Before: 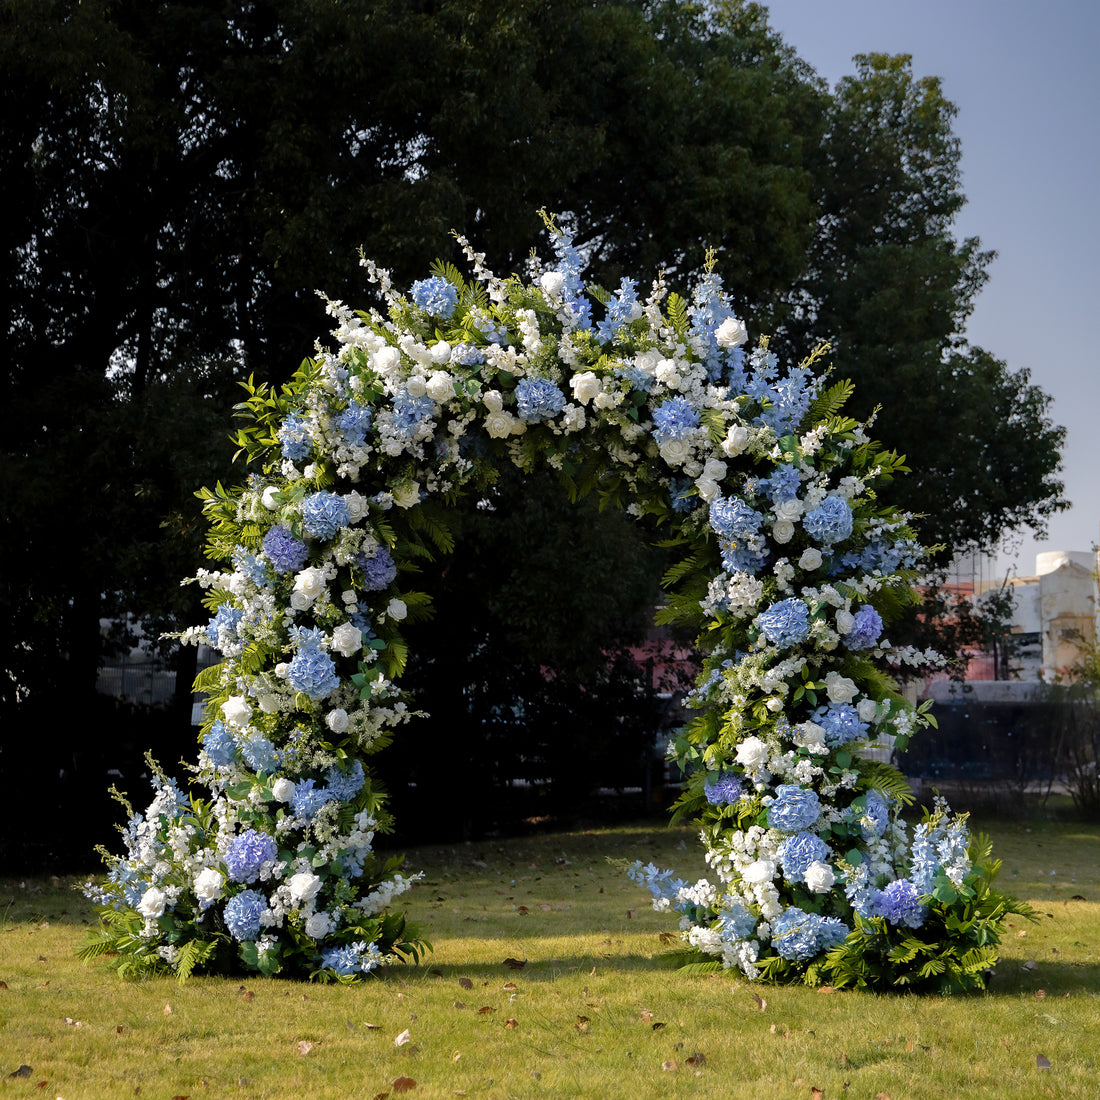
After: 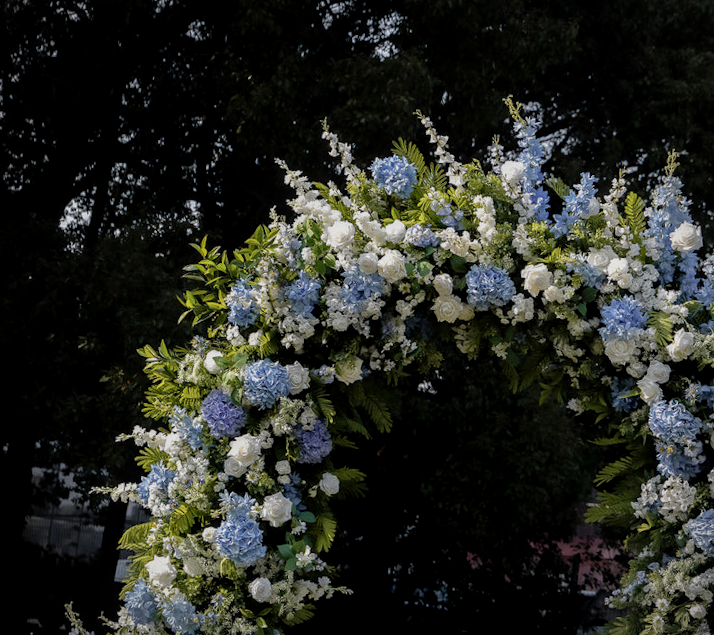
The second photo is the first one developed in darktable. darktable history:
crop and rotate: angle -4.99°, left 2.122%, top 6.945%, right 27.566%, bottom 30.519%
tone equalizer: on, module defaults
exposure: exposure -0.582 EV, compensate highlight preservation false
vignetting: fall-off start 87%, automatic ratio true
local contrast: detail 130%
